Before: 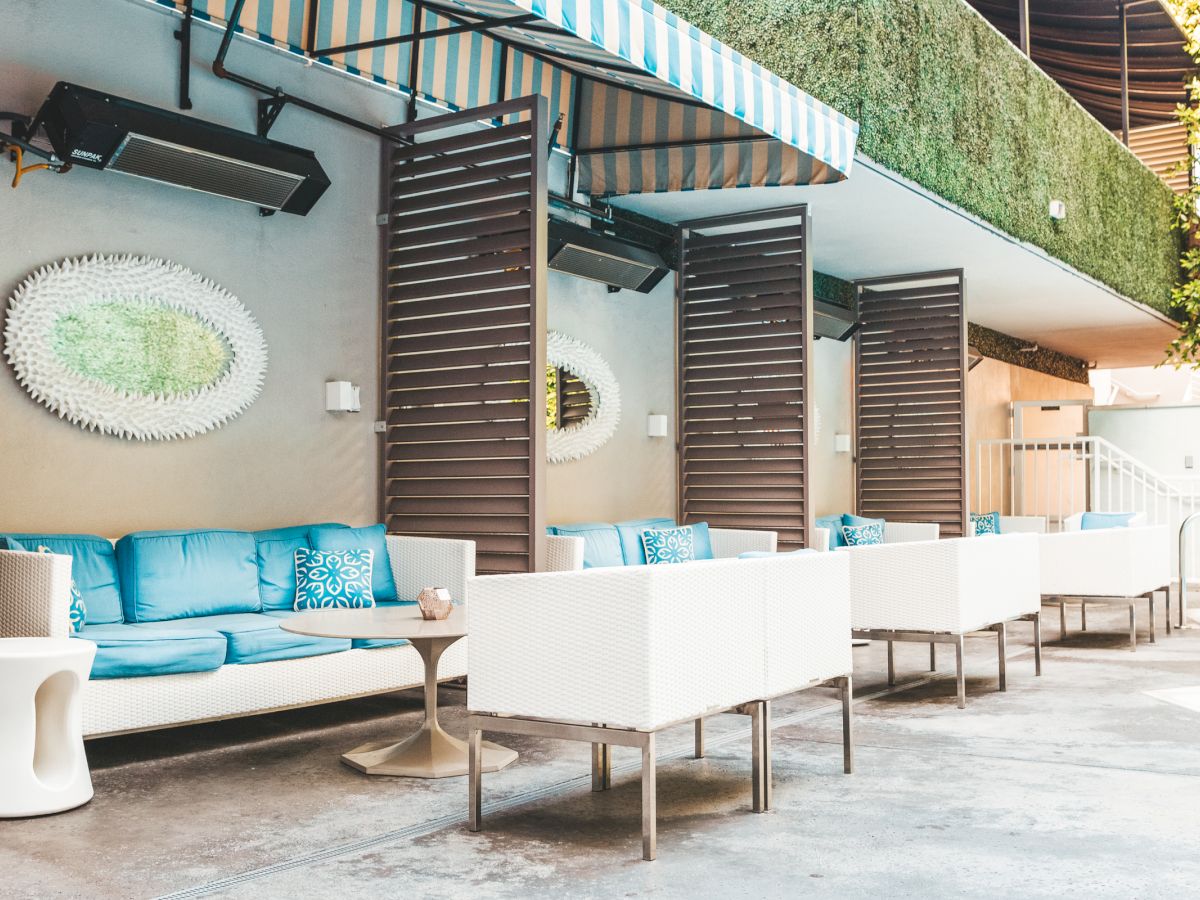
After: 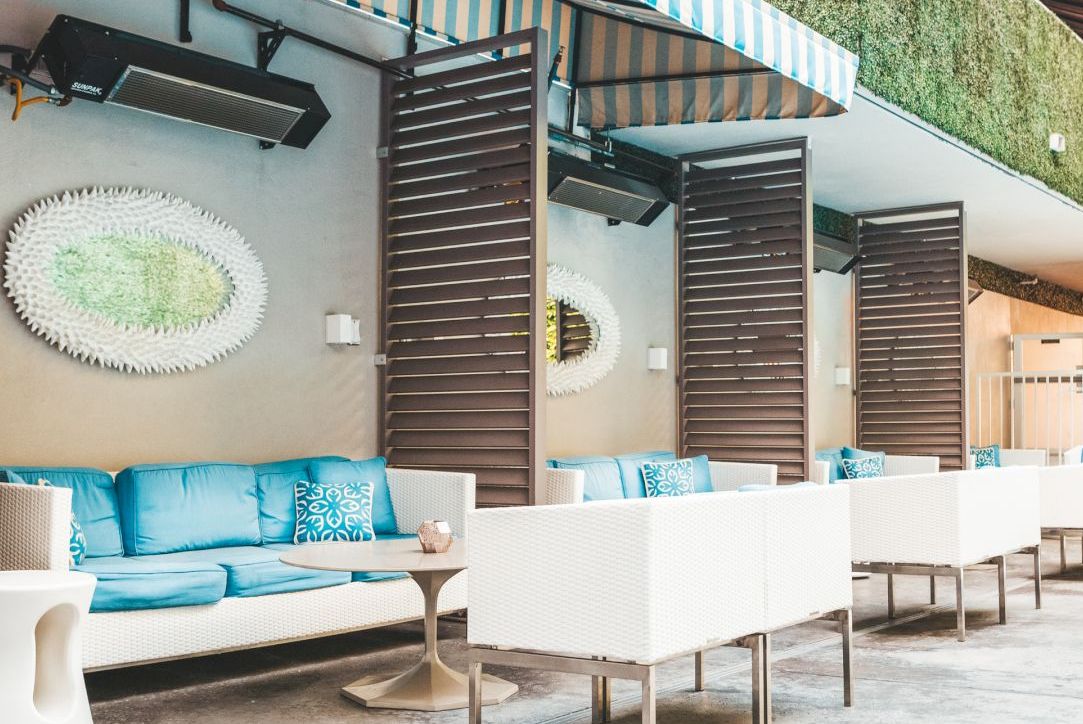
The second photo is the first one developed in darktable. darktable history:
crop: top 7.552%, right 9.728%, bottom 11.968%
